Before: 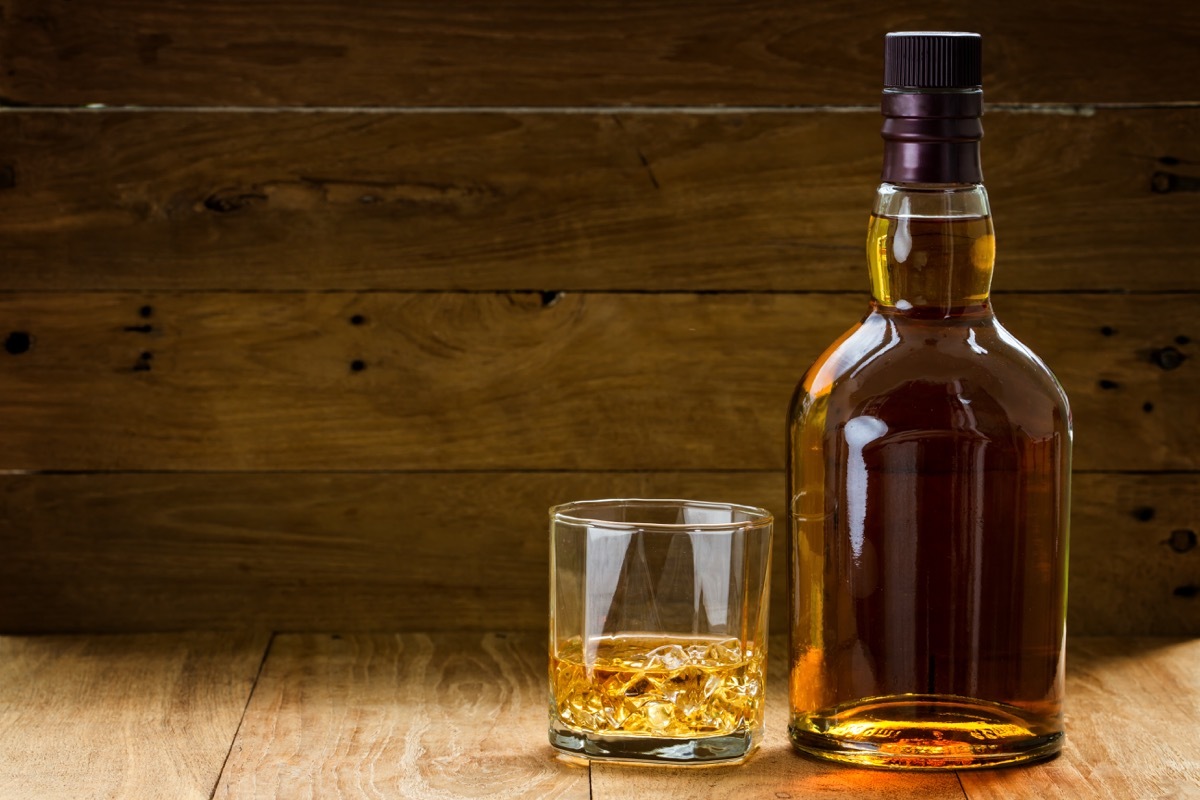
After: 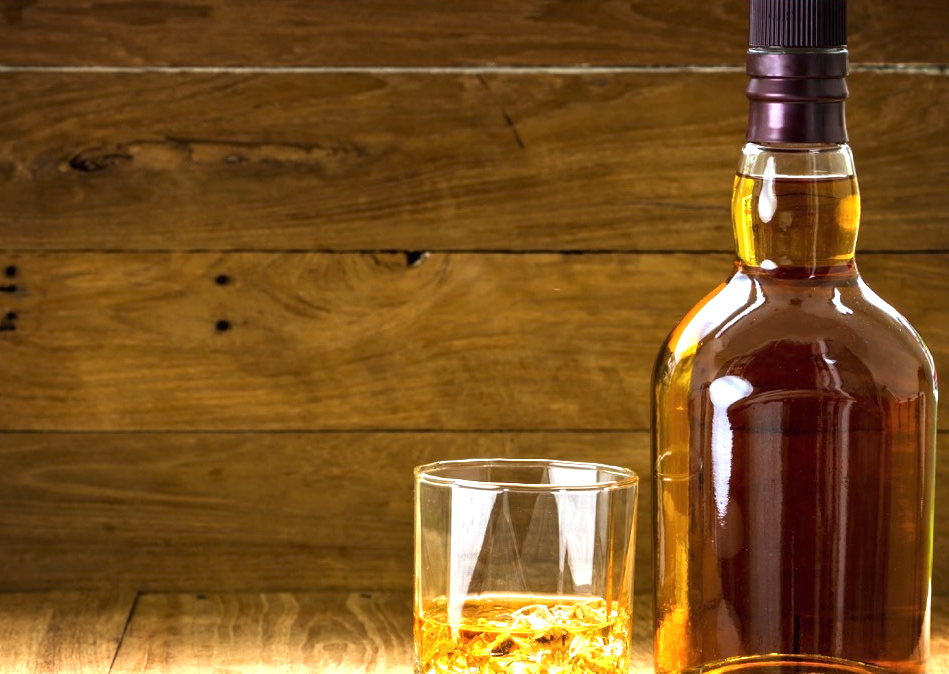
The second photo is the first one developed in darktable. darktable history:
crop: left 11.317%, top 5.088%, right 9.569%, bottom 10.572%
exposure: black level correction 0, exposure 1.4 EV, compensate exposure bias true, compensate highlight preservation false
